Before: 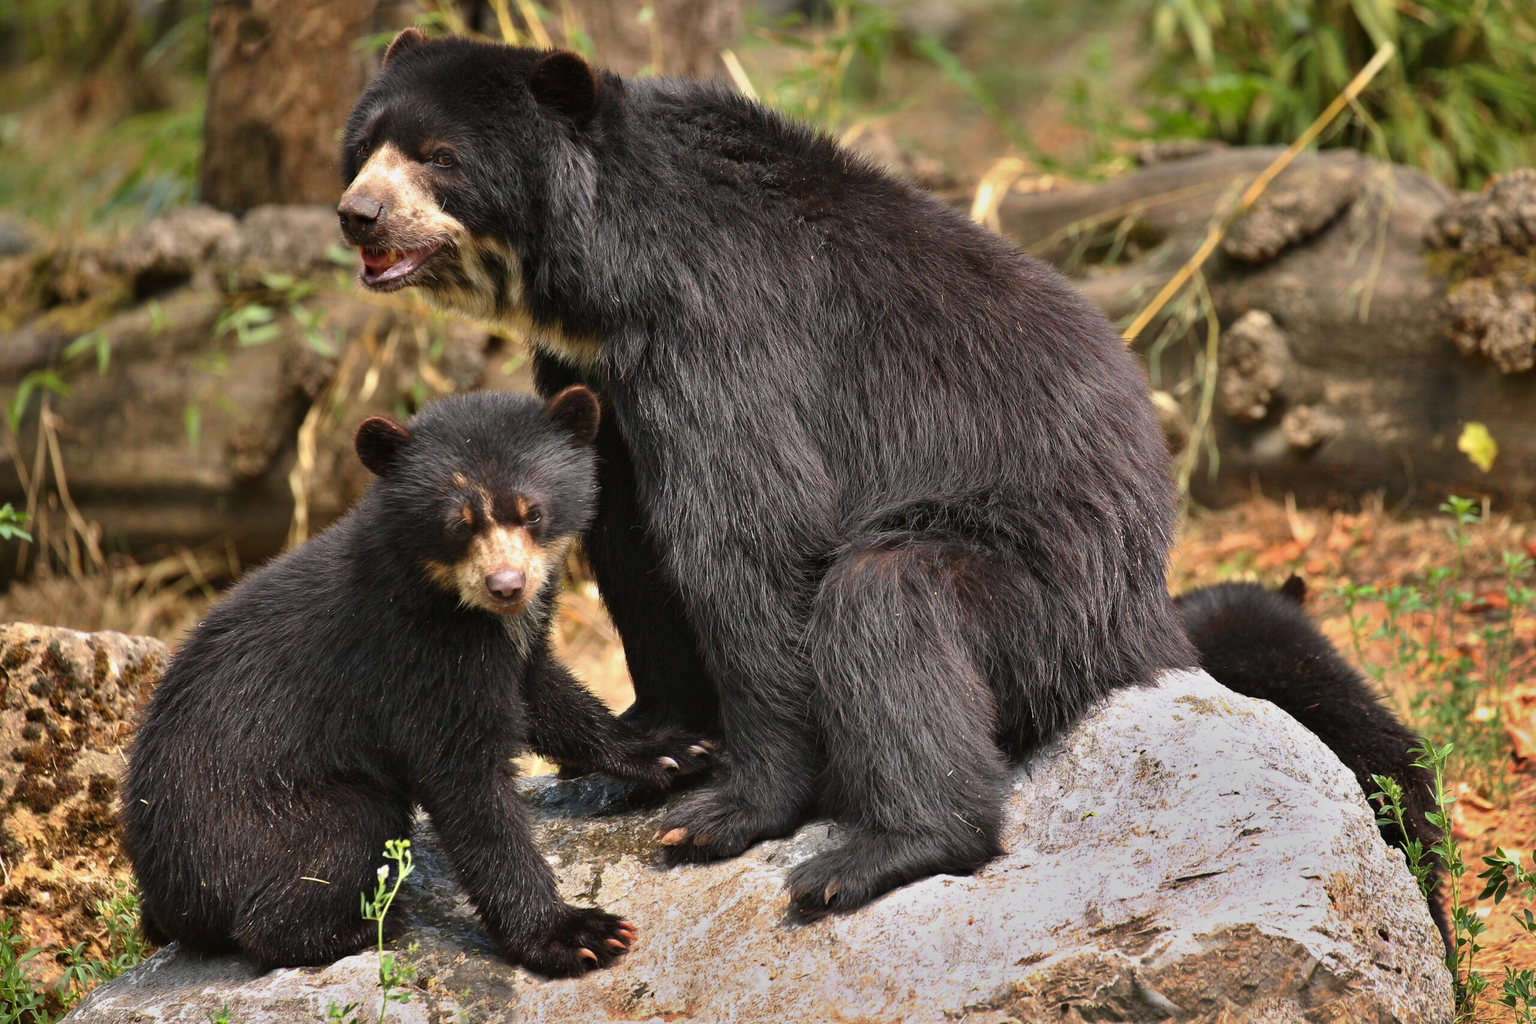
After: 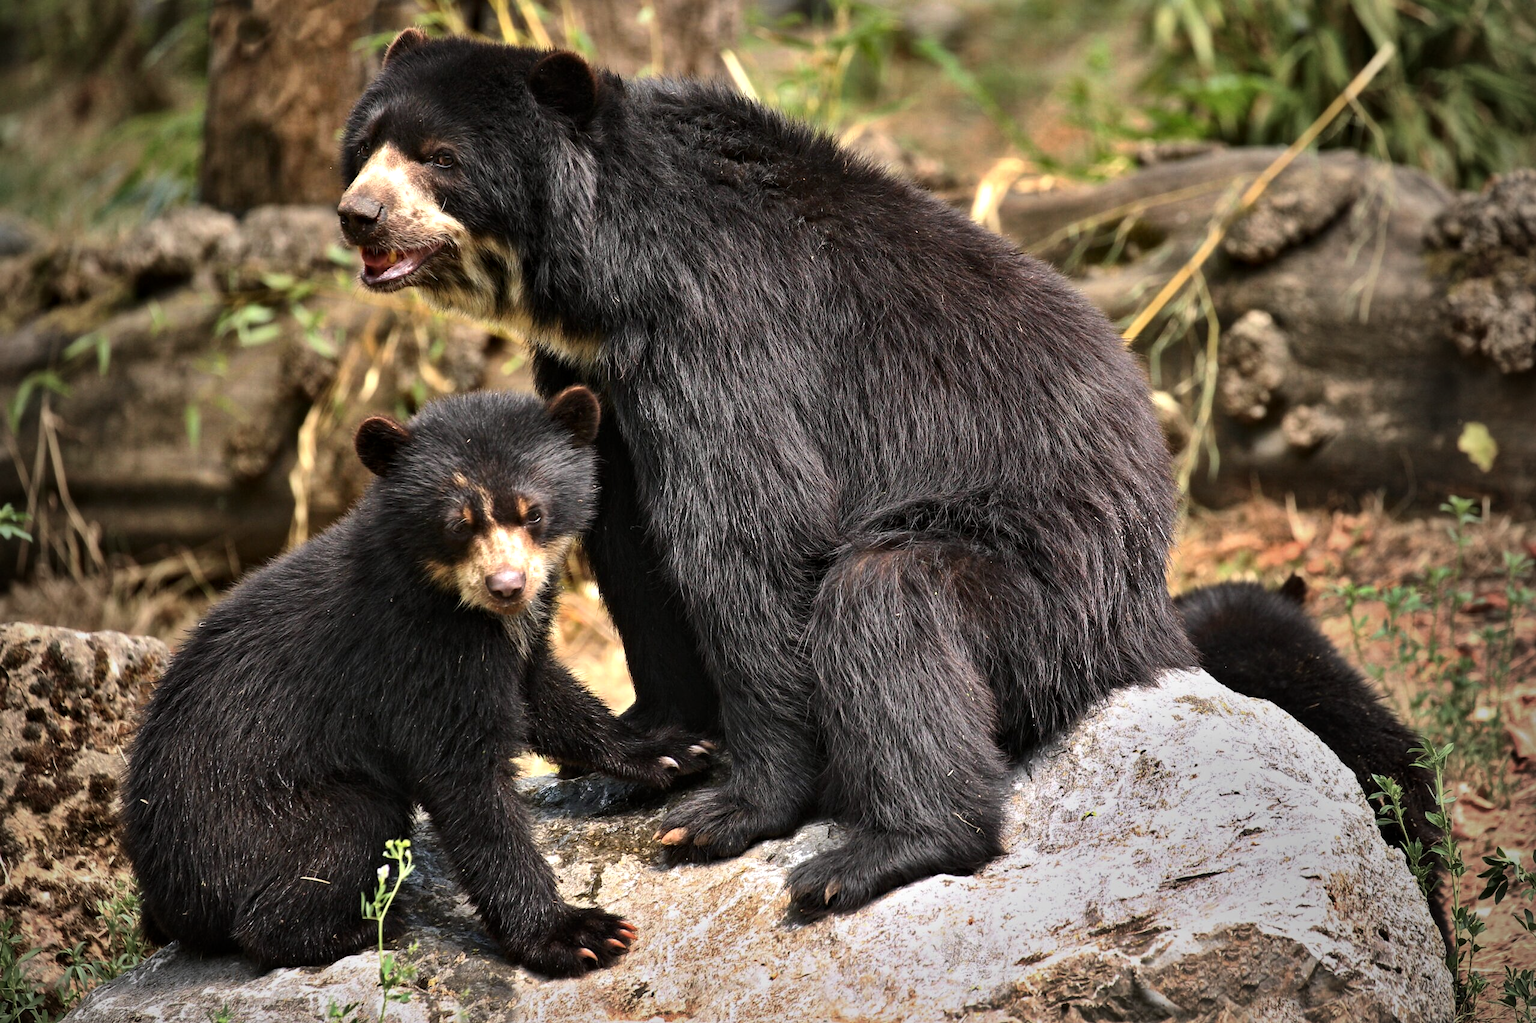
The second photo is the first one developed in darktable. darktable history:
local contrast: mode bilateral grid, contrast 30, coarseness 25, midtone range 0.2
vignetting: fall-off start 72.14%, fall-off radius 108.07%, brightness -0.713, saturation -0.488, center (-0.054, -0.359), width/height ratio 0.729
tone equalizer: -8 EV -0.417 EV, -7 EV -0.389 EV, -6 EV -0.333 EV, -5 EV -0.222 EV, -3 EV 0.222 EV, -2 EV 0.333 EV, -1 EV 0.389 EV, +0 EV 0.417 EV, edges refinement/feathering 500, mask exposure compensation -1.57 EV, preserve details no
